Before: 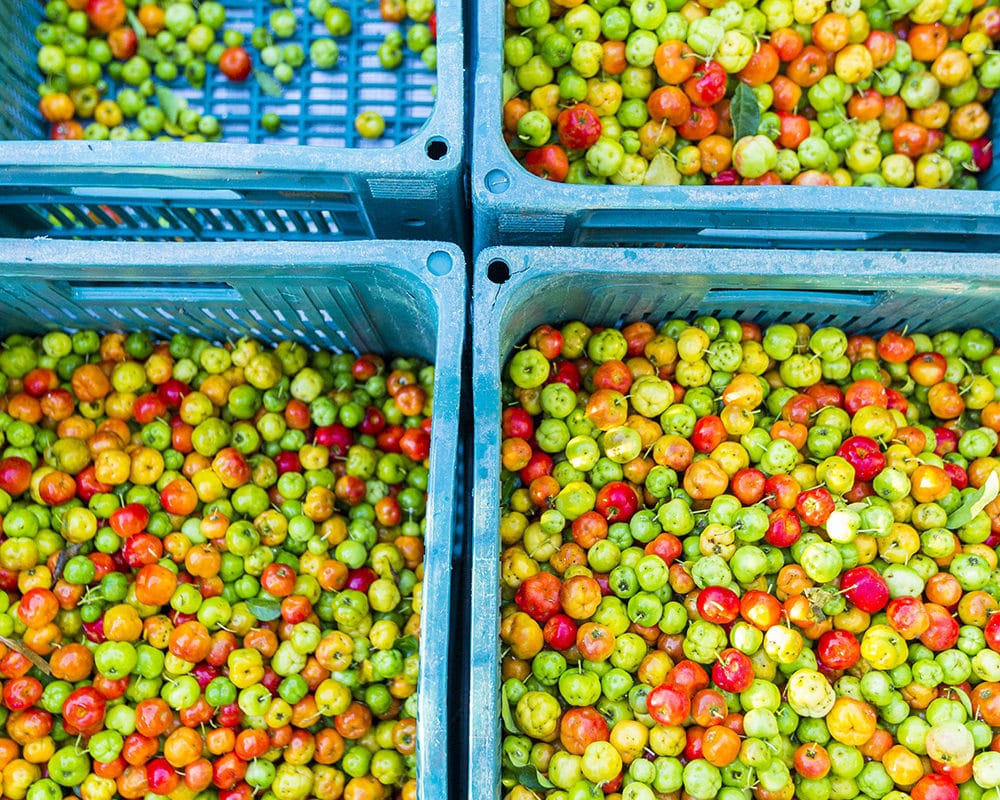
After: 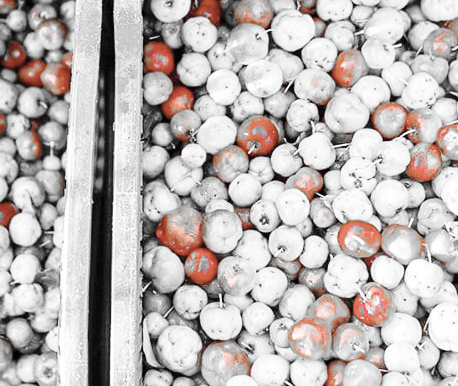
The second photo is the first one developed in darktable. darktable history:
color zones: curves: ch1 [(0, 0.006) (0.094, 0.285) (0.171, 0.001) (0.429, 0.001) (0.571, 0.003) (0.714, 0.004) (0.857, 0.004) (1, 0.006)]
crop: left 35.976%, top 45.819%, right 18.162%, bottom 5.807%
base curve: curves: ch0 [(0, 0) (0.032, 0.037) (0.105, 0.228) (0.435, 0.76) (0.856, 0.983) (1, 1)], preserve colors none
